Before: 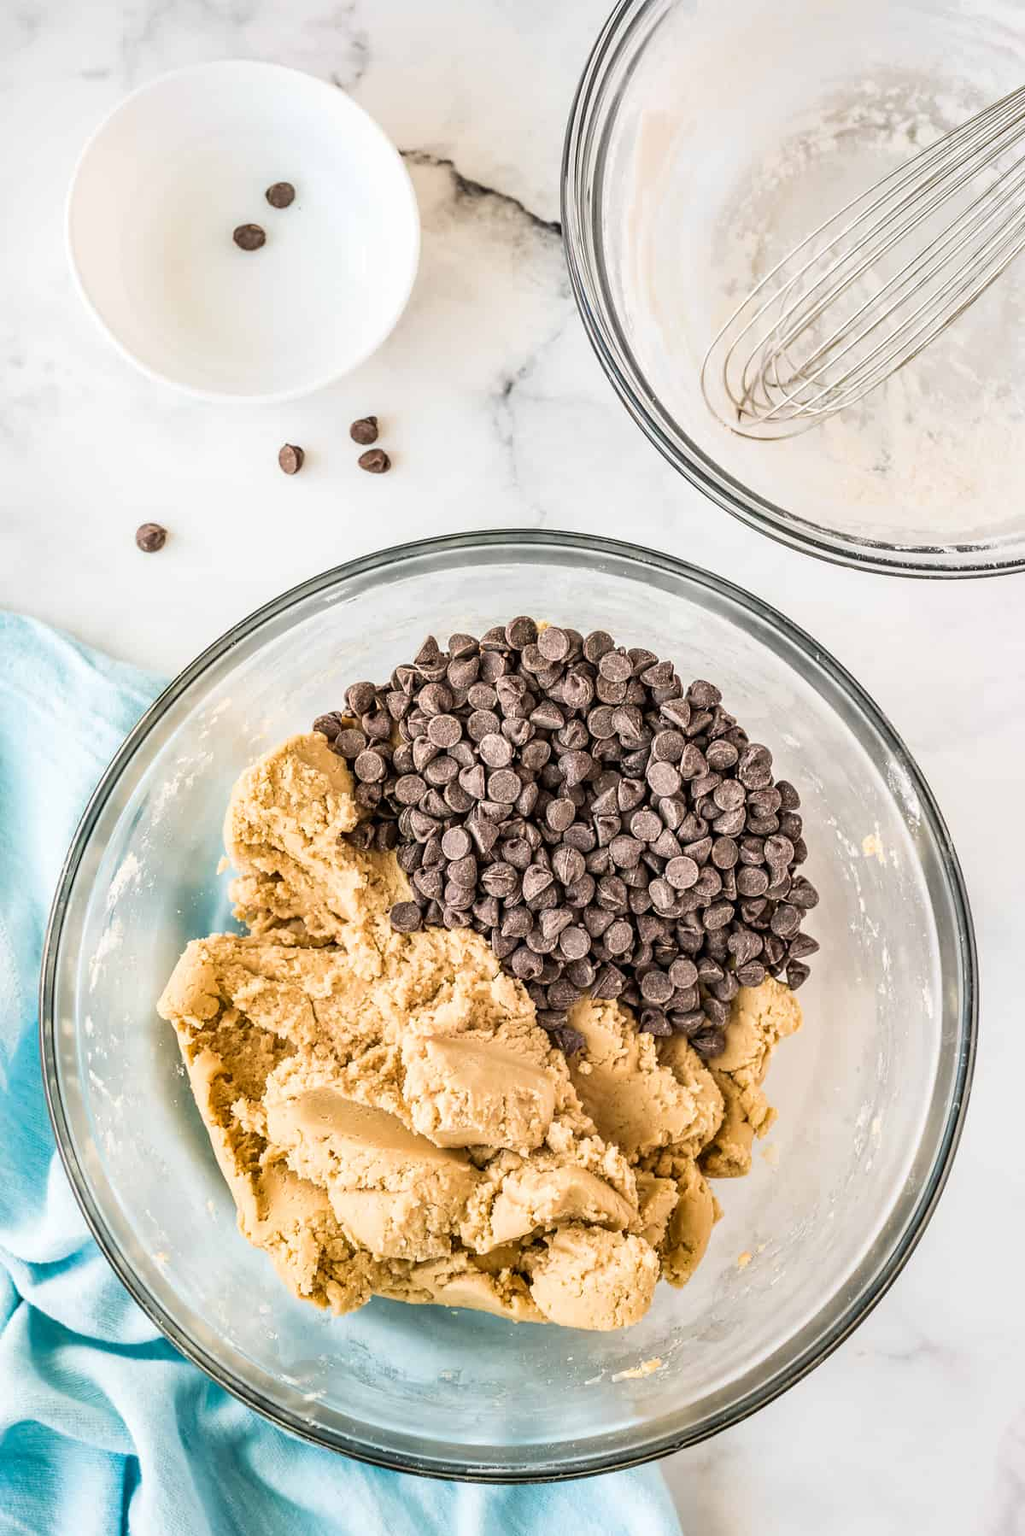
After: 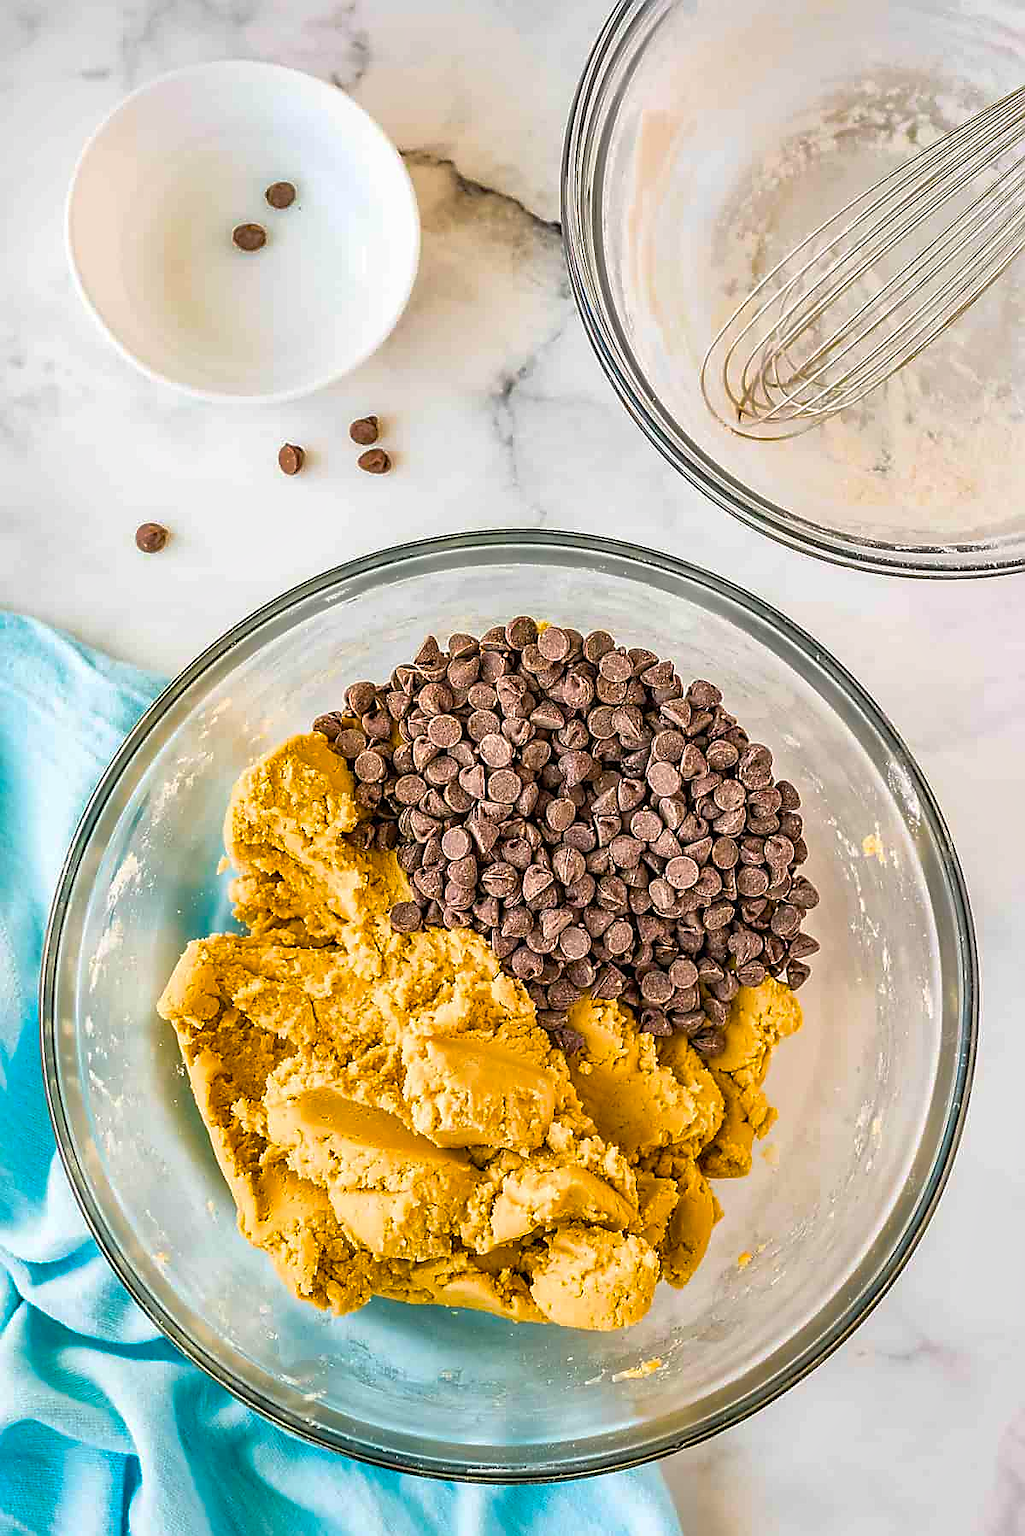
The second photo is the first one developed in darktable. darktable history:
color balance rgb: perceptual saturation grading › global saturation 25.493%, global vibrance 50.83%
shadows and highlights: on, module defaults
sharpen: radius 1.352, amount 1.245, threshold 0.777
